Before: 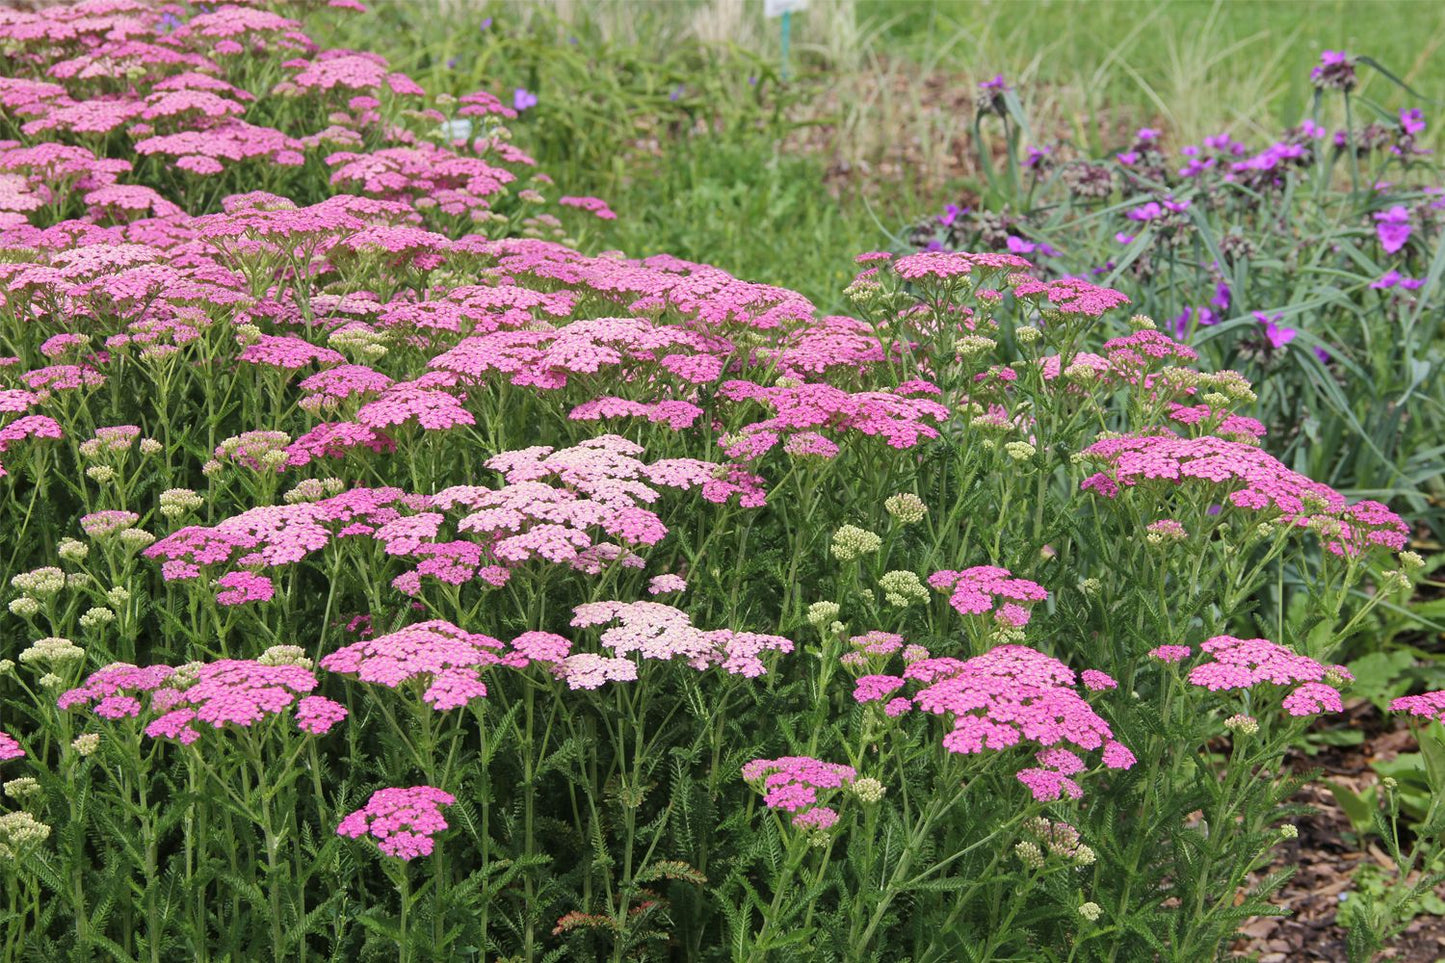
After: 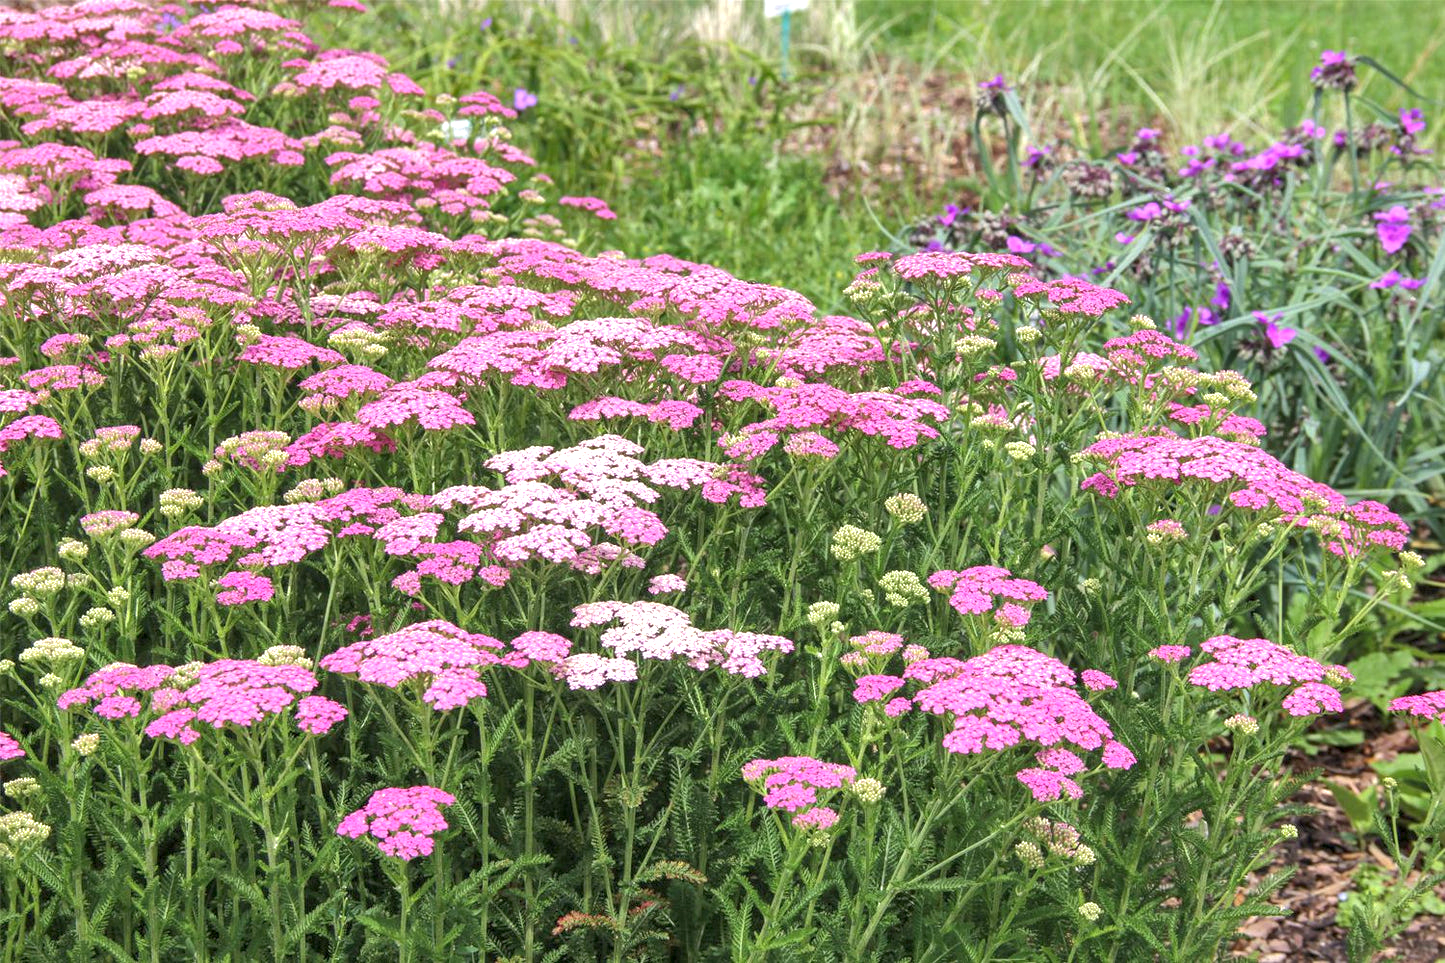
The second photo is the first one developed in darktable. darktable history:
local contrast: detail 130%
exposure: exposure 0.656 EV, compensate exposure bias true, compensate highlight preservation false
shadows and highlights: on, module defaults
